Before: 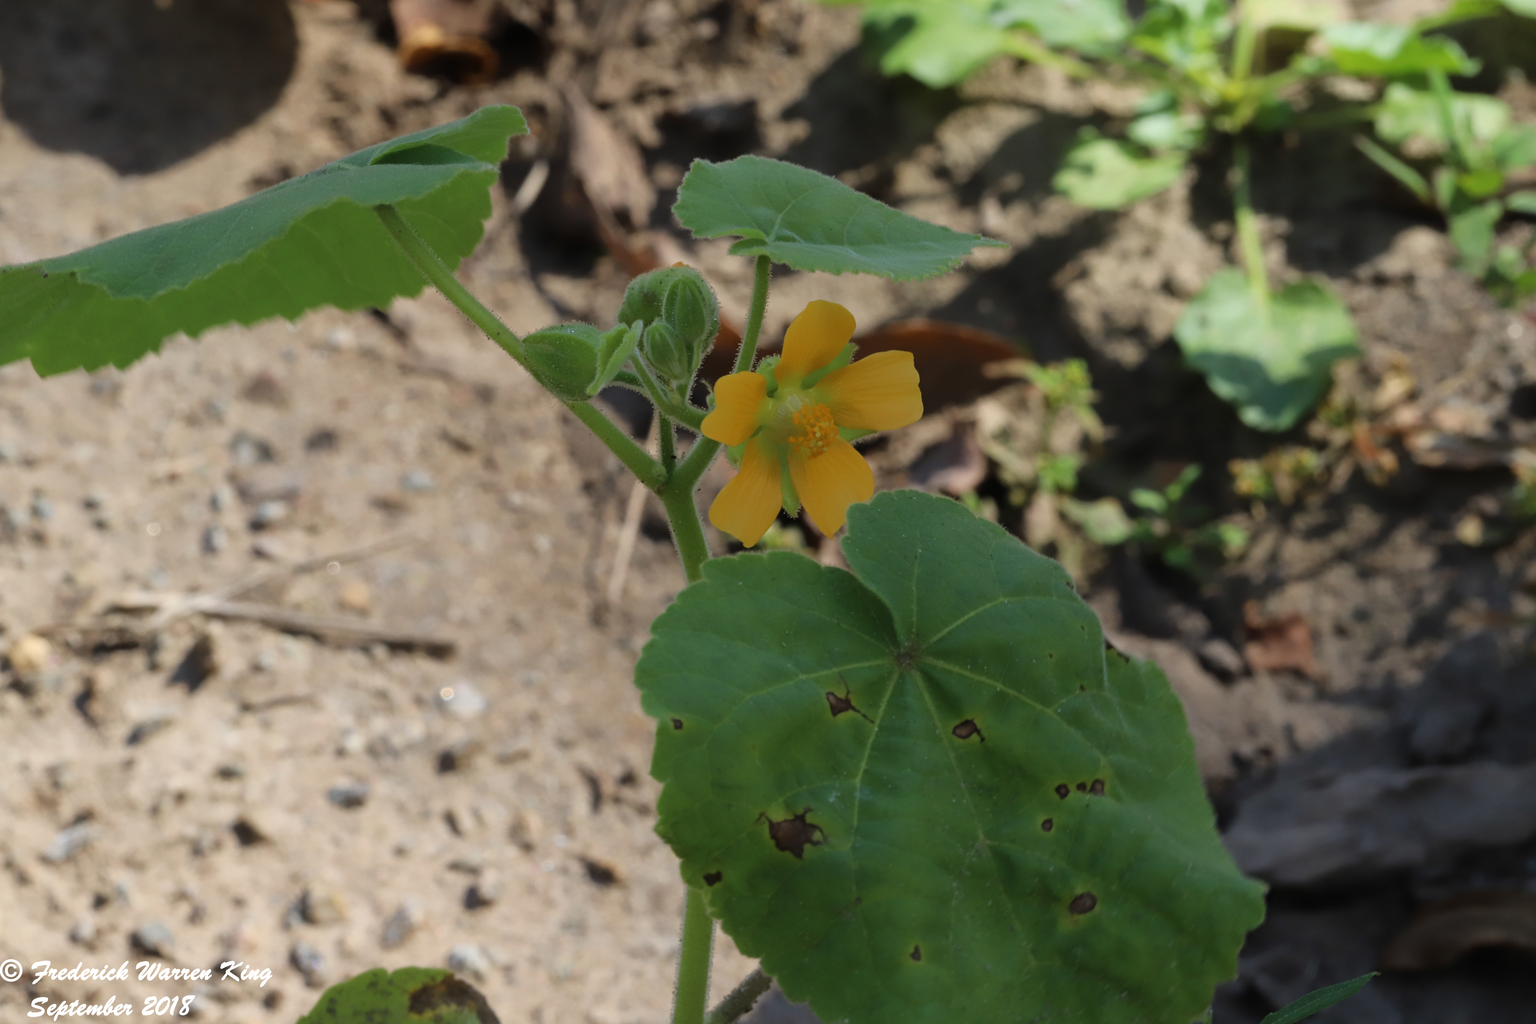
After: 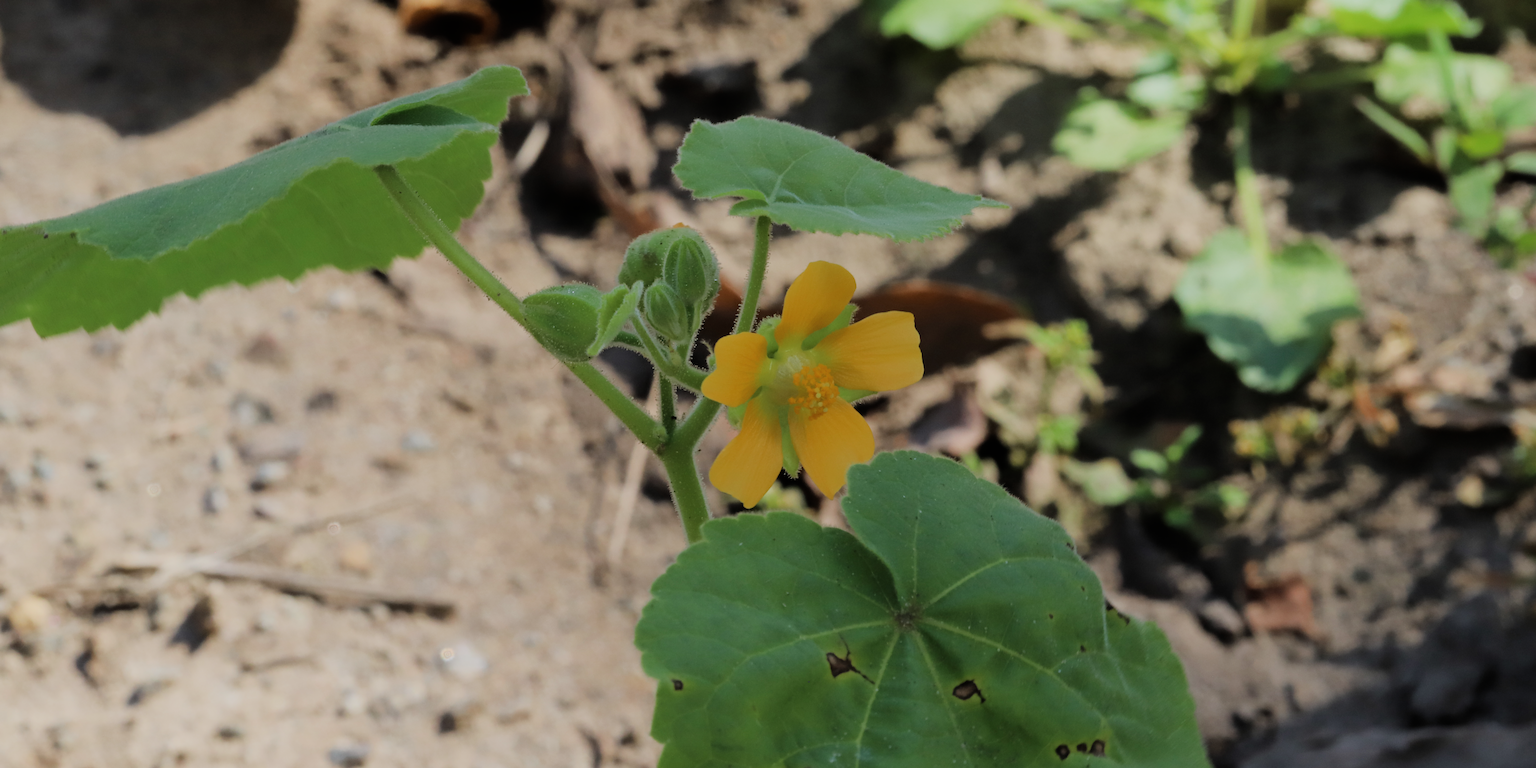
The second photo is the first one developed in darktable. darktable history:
crop: top 3.872%, bottom 21.037%
filmic rgb: black relative exposure -7.33 EV, white relative exposure 5.1 EV, hardness 3.22
exposure: exposure 0.743 EV, compensate exposure bias true, compensate highlight preservation false
